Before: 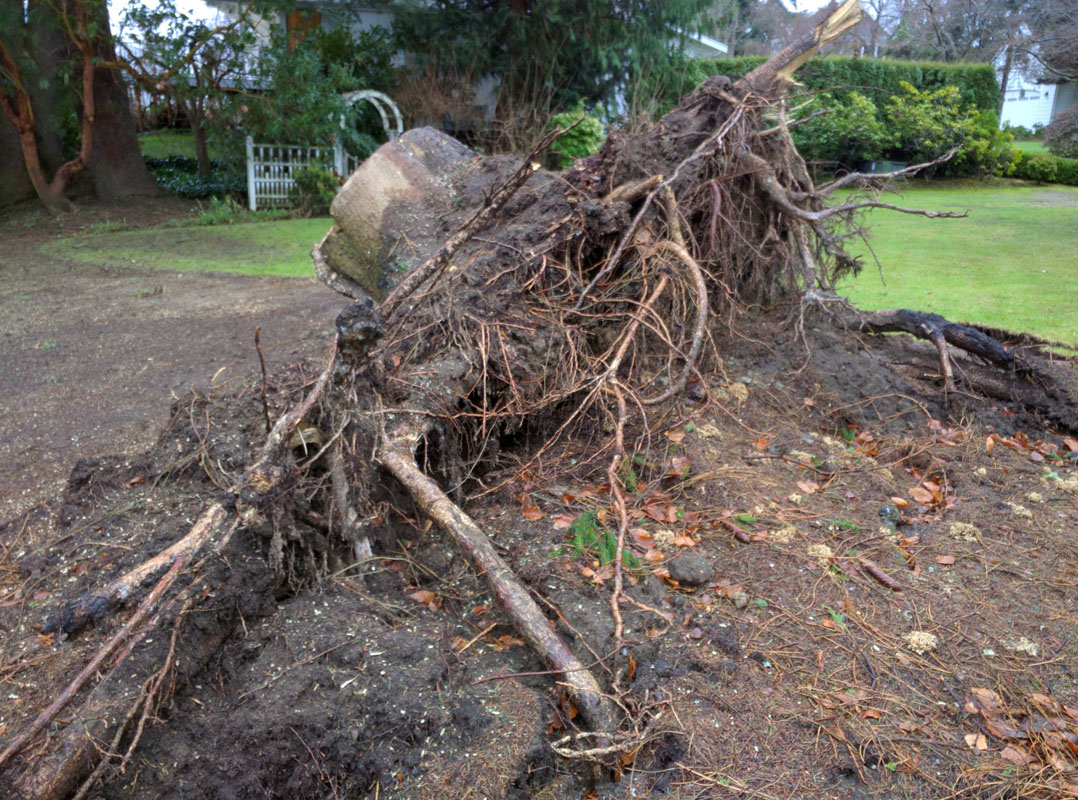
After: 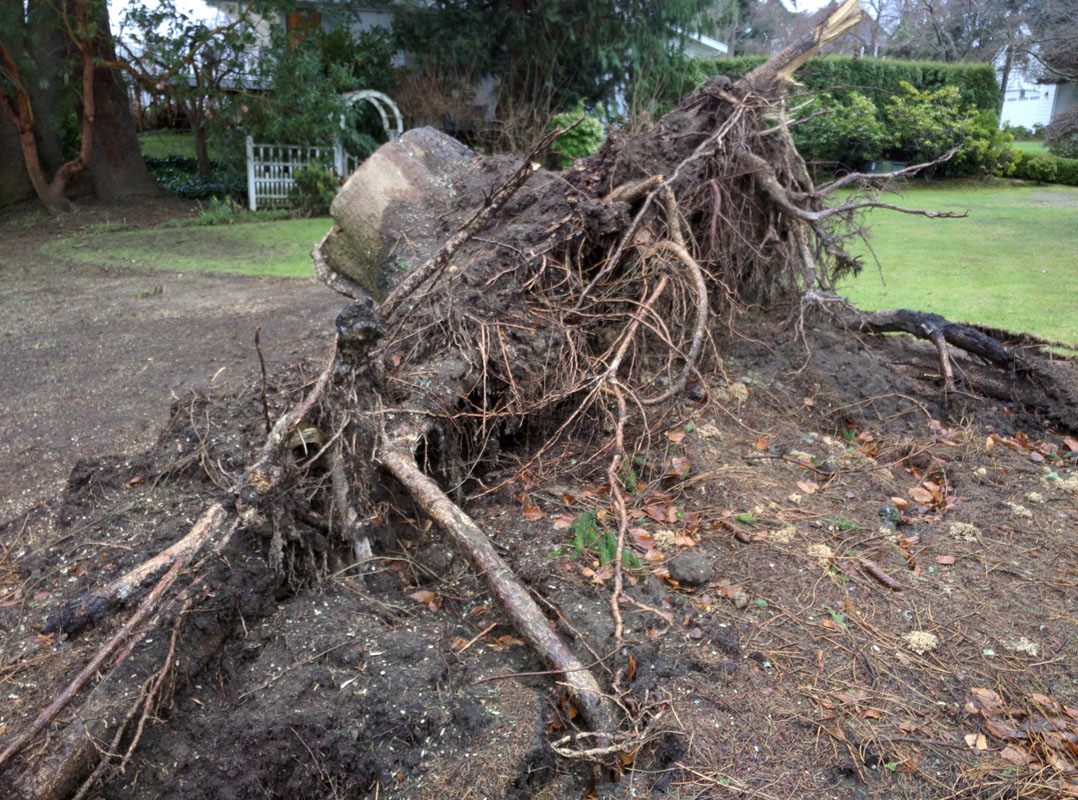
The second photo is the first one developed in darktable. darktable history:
contrast brightness saturation: contrast 0.11, saturation -0.167
